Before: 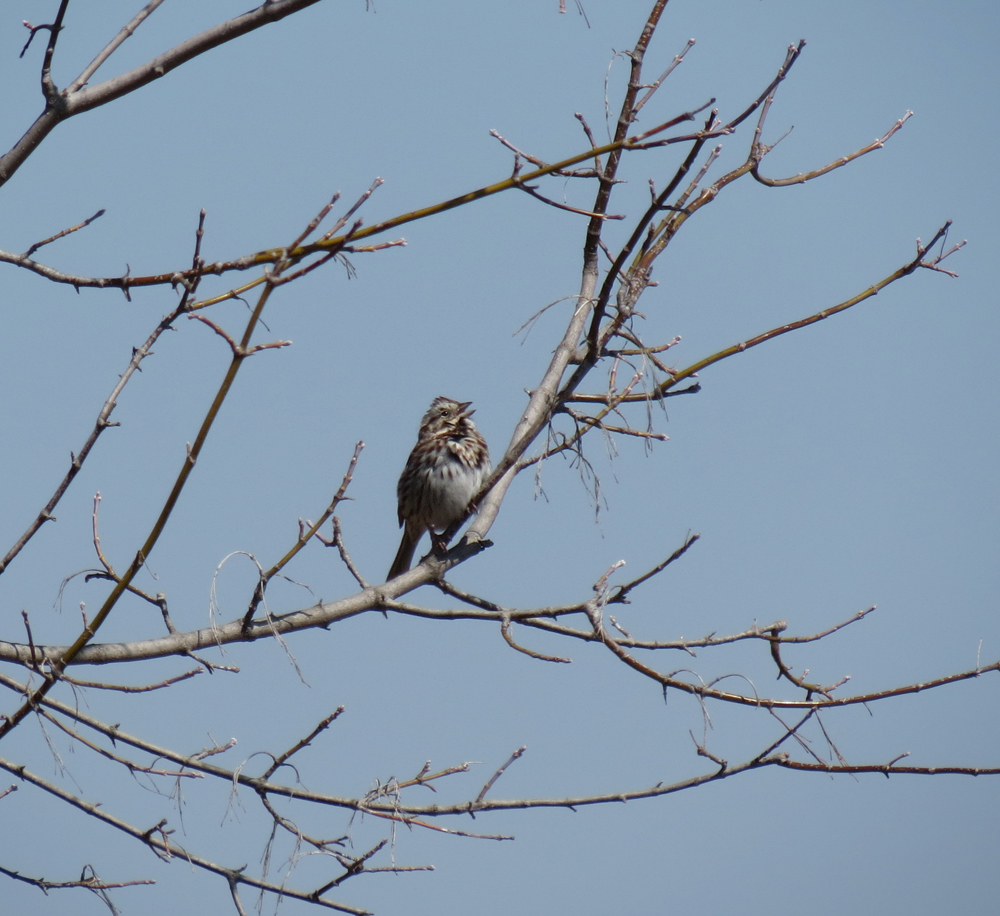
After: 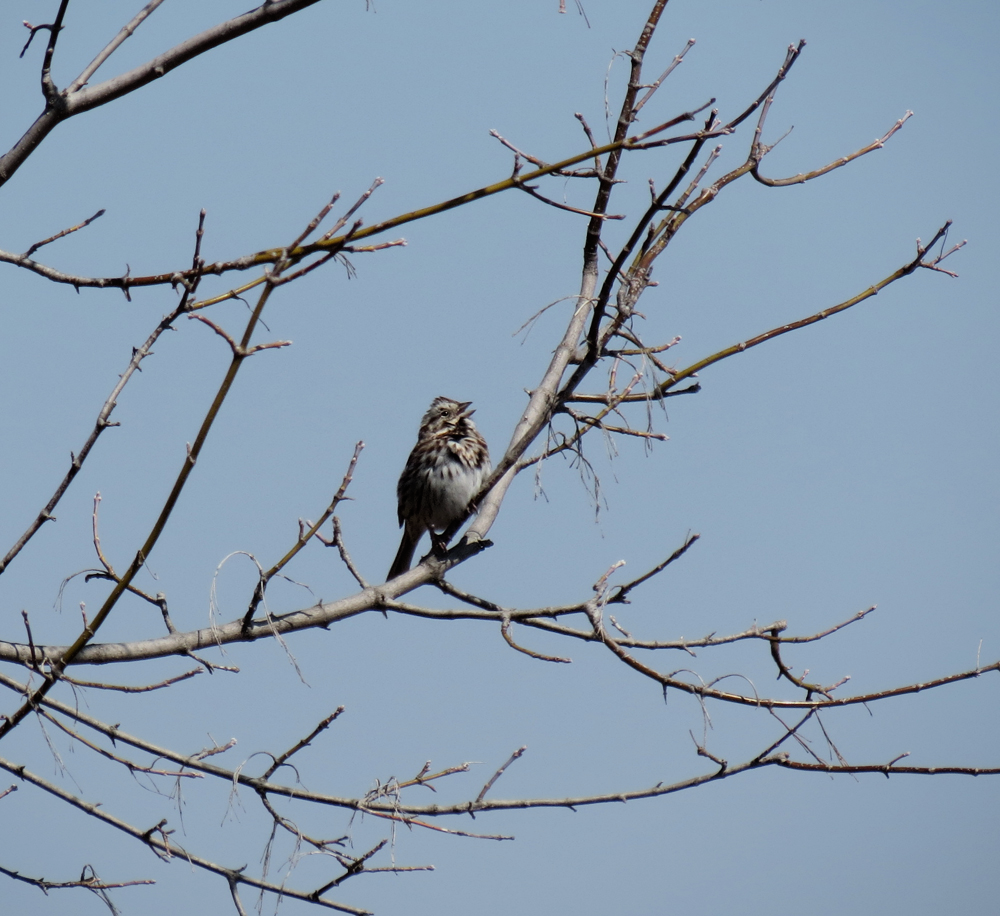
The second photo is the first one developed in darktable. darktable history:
filmic rgb: black relative exposure -16 EV, white relative exposure 5.3 EV, hardness 5.93, contrast 1.243, color science v6 (2022), iterations of high-quality reconstruction 0
